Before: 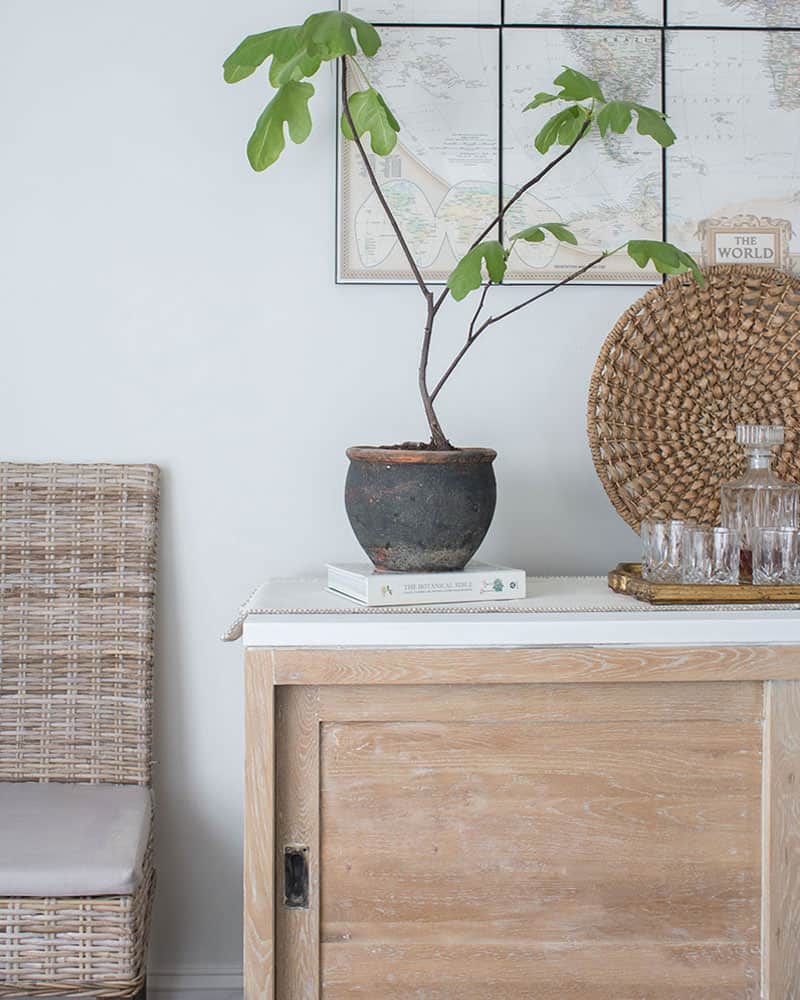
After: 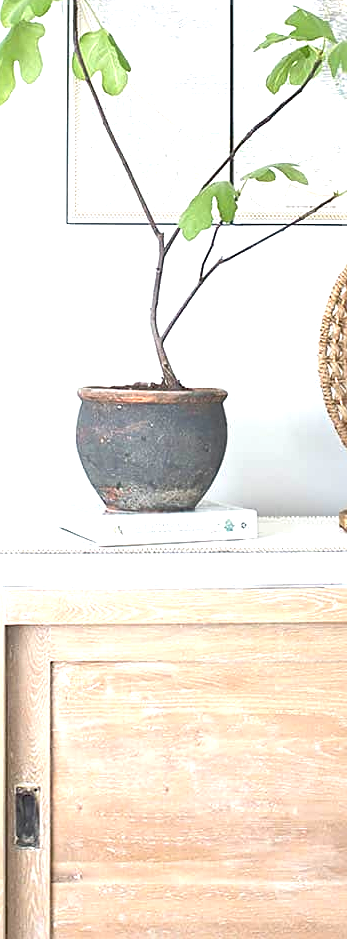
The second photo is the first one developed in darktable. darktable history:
sharpen: on, module defaults
tone equalizer: -7 EV 0.165 EV, -6 EV 0.614 EV, -5 EV 1.16 EV, -4 EV 1.35 EV, -3 EV 1.13 EV, -2 EV 0.6 EV, -1 EV 0.146 EV
crop: left 33.669%, top 6.037%, right 22.956%
exposure: black level correction 0, exposure 1.2 EV, compensate exposure bias true, compensate highlight preservation false
